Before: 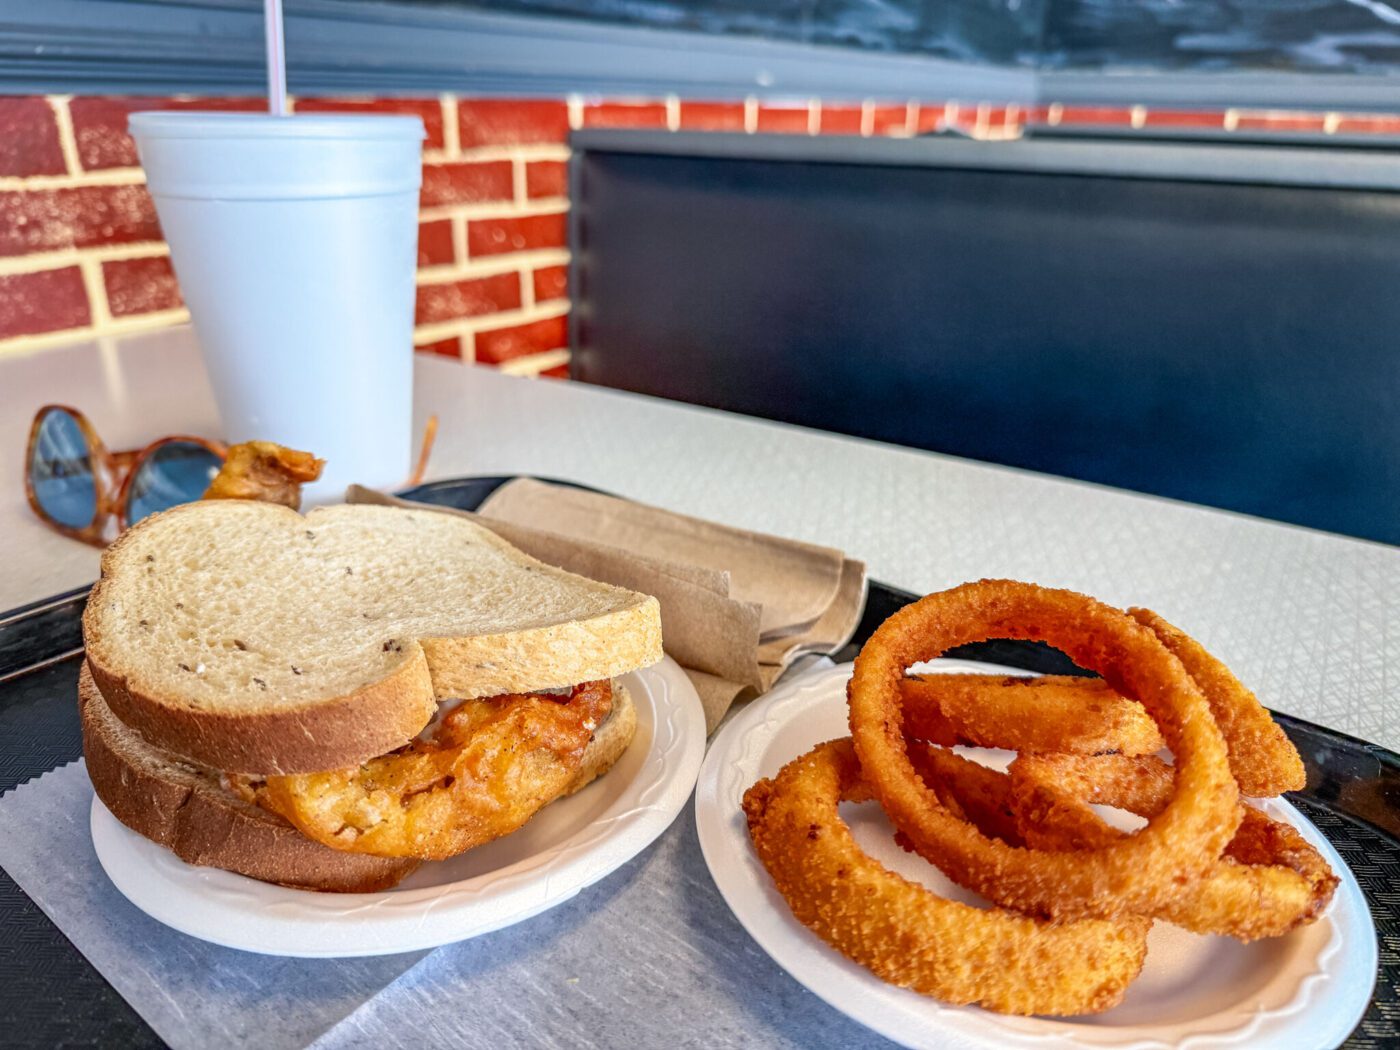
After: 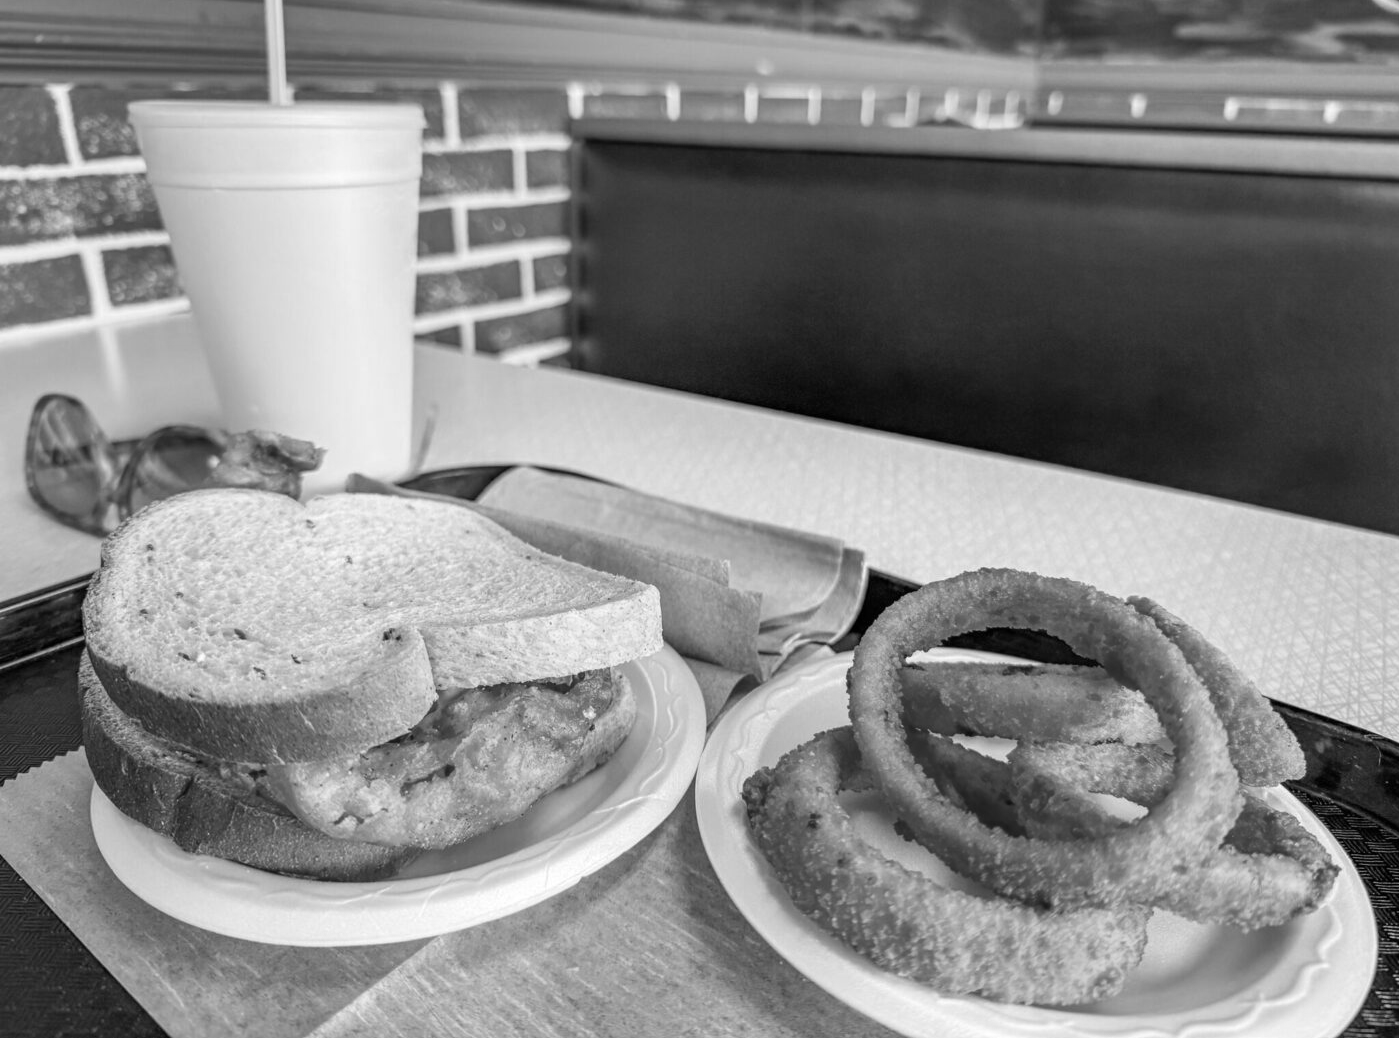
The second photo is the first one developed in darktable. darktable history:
crop: top 1.049%, right 0.001%
monochrome: on, module defaults
